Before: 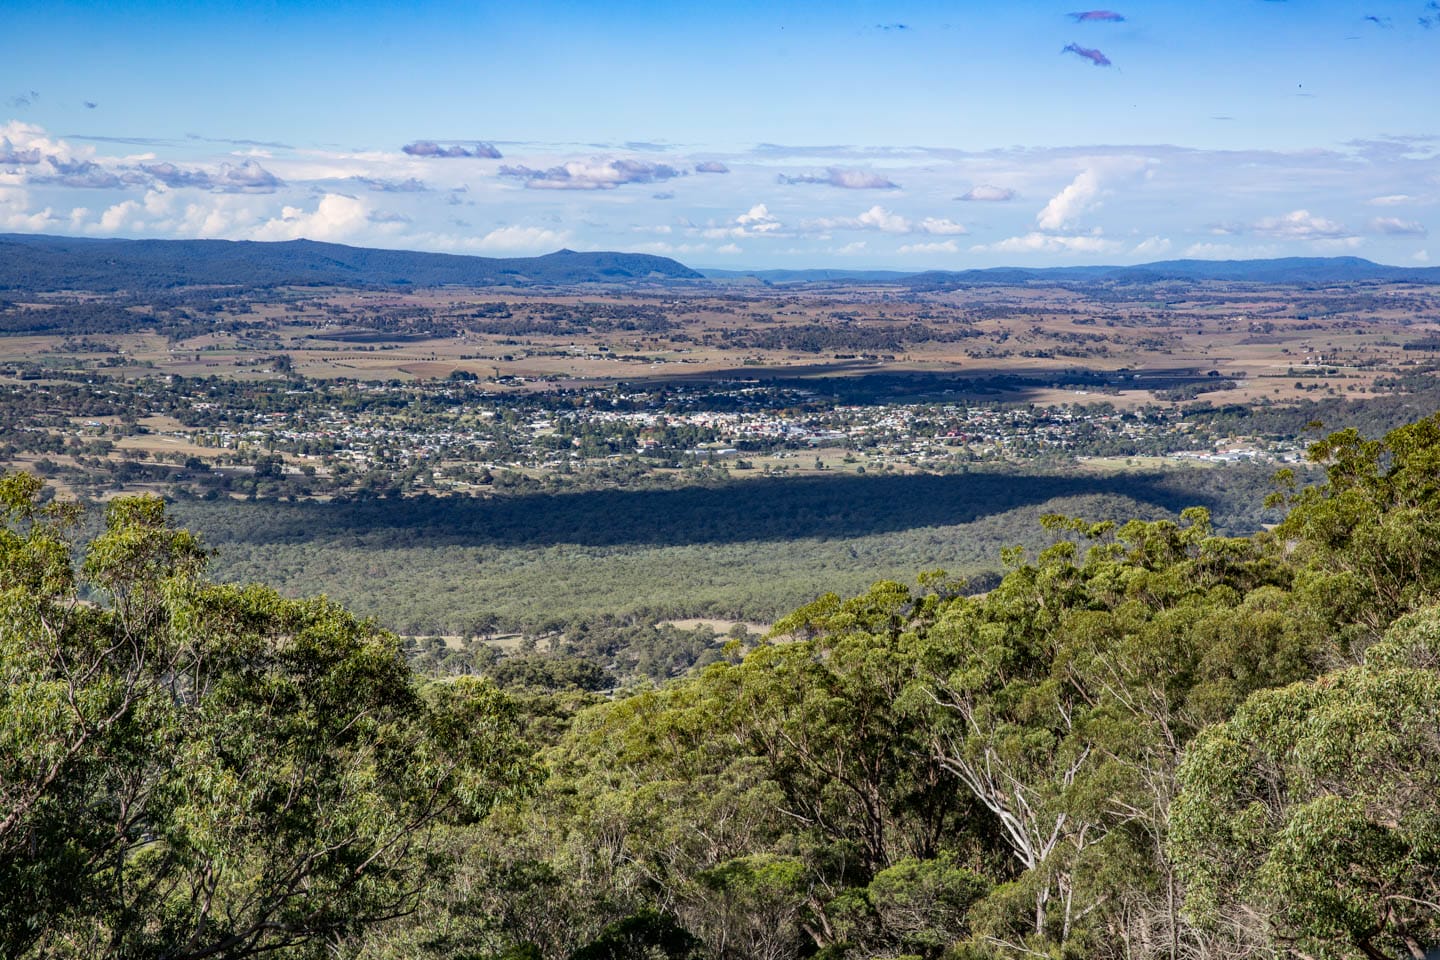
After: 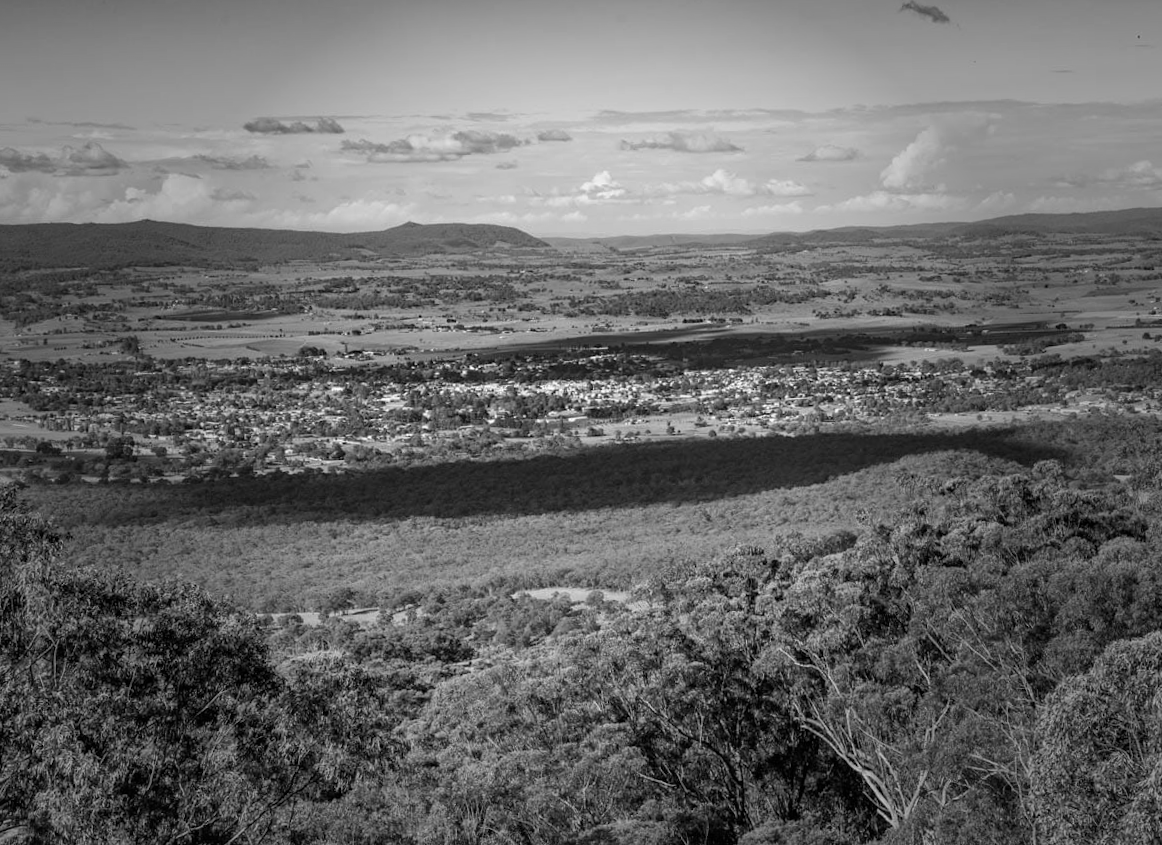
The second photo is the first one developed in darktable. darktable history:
crop: left 11.225%, top 5.381%, right 9.565%, bottom 10.314%
rotate and perspective: rotation -1.77°, lens shift (horizontal) 0.004, automatic cropping off
monochrome: on, module defaults
vignetting: fall-off start 40%, fall-off radius 40%
